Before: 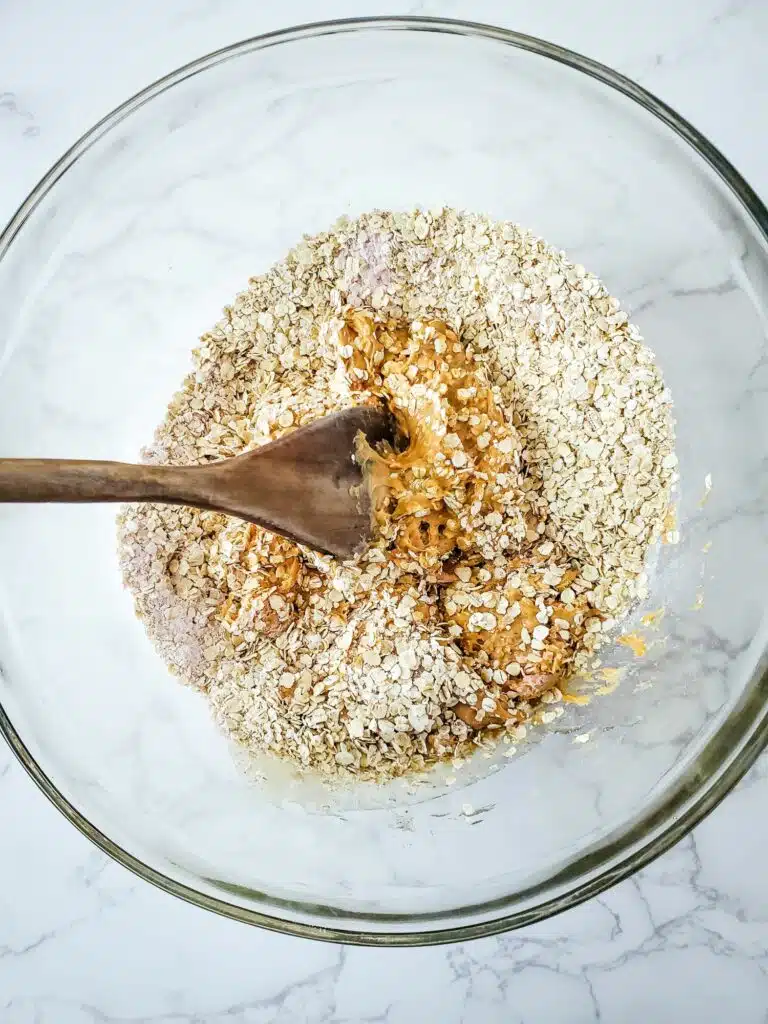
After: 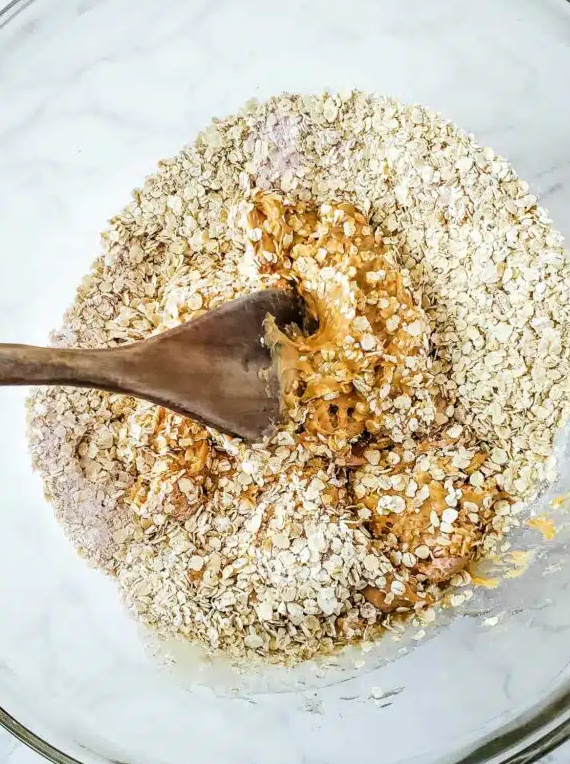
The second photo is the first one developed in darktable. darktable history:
crop and rotate: left 11.924%, top 11.47%, right 13.736%, bottom 13.872%
